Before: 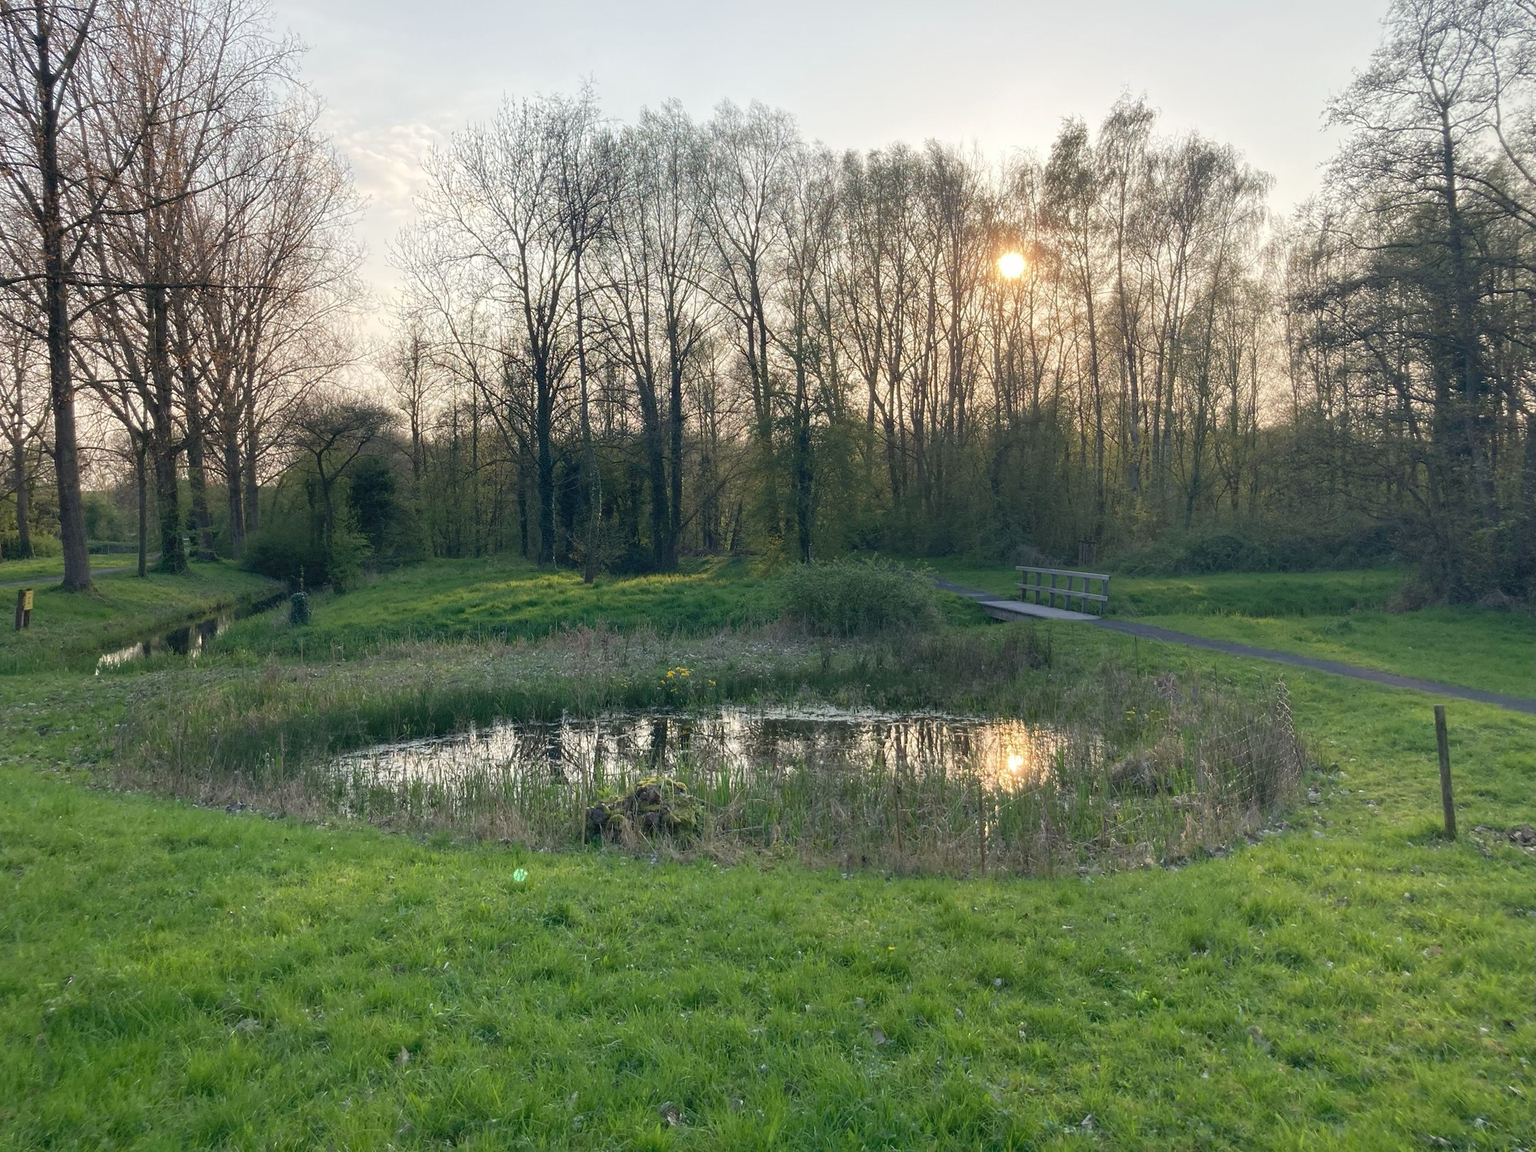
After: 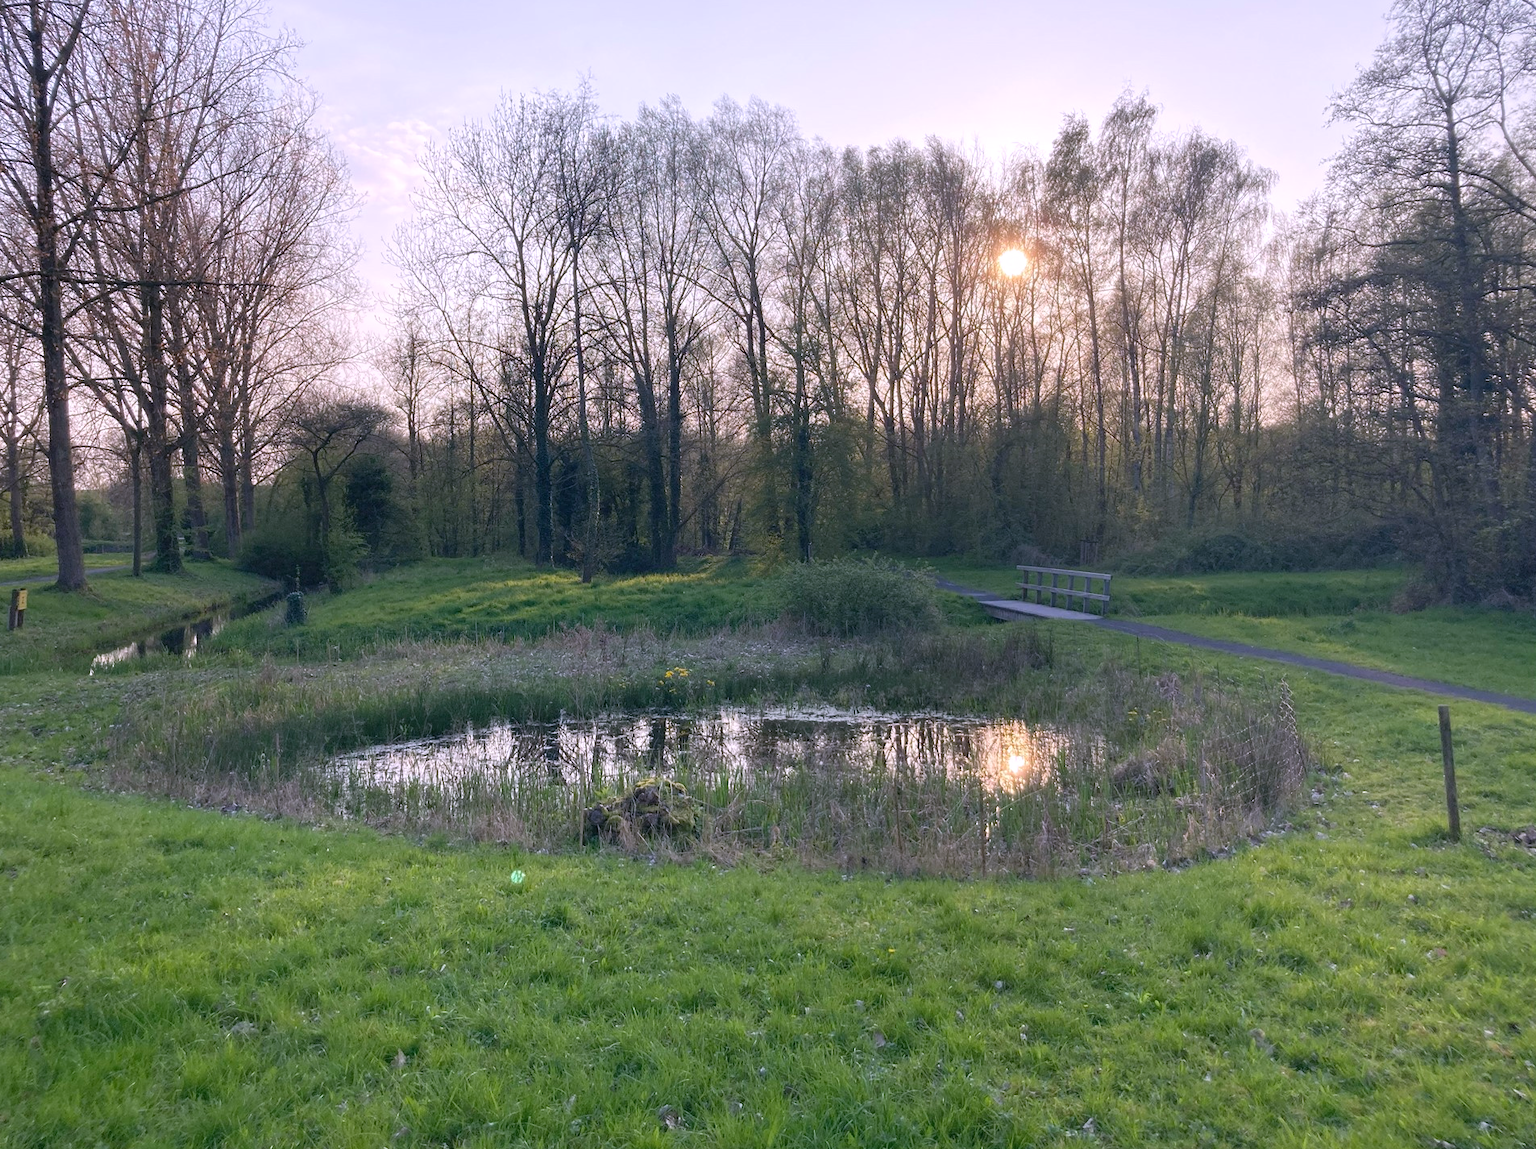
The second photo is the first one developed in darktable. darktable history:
crop: left 0.434%, top 0.485%, right 0.244%, bottom 0.386%
white balance: red 1.042, blue 1.17
